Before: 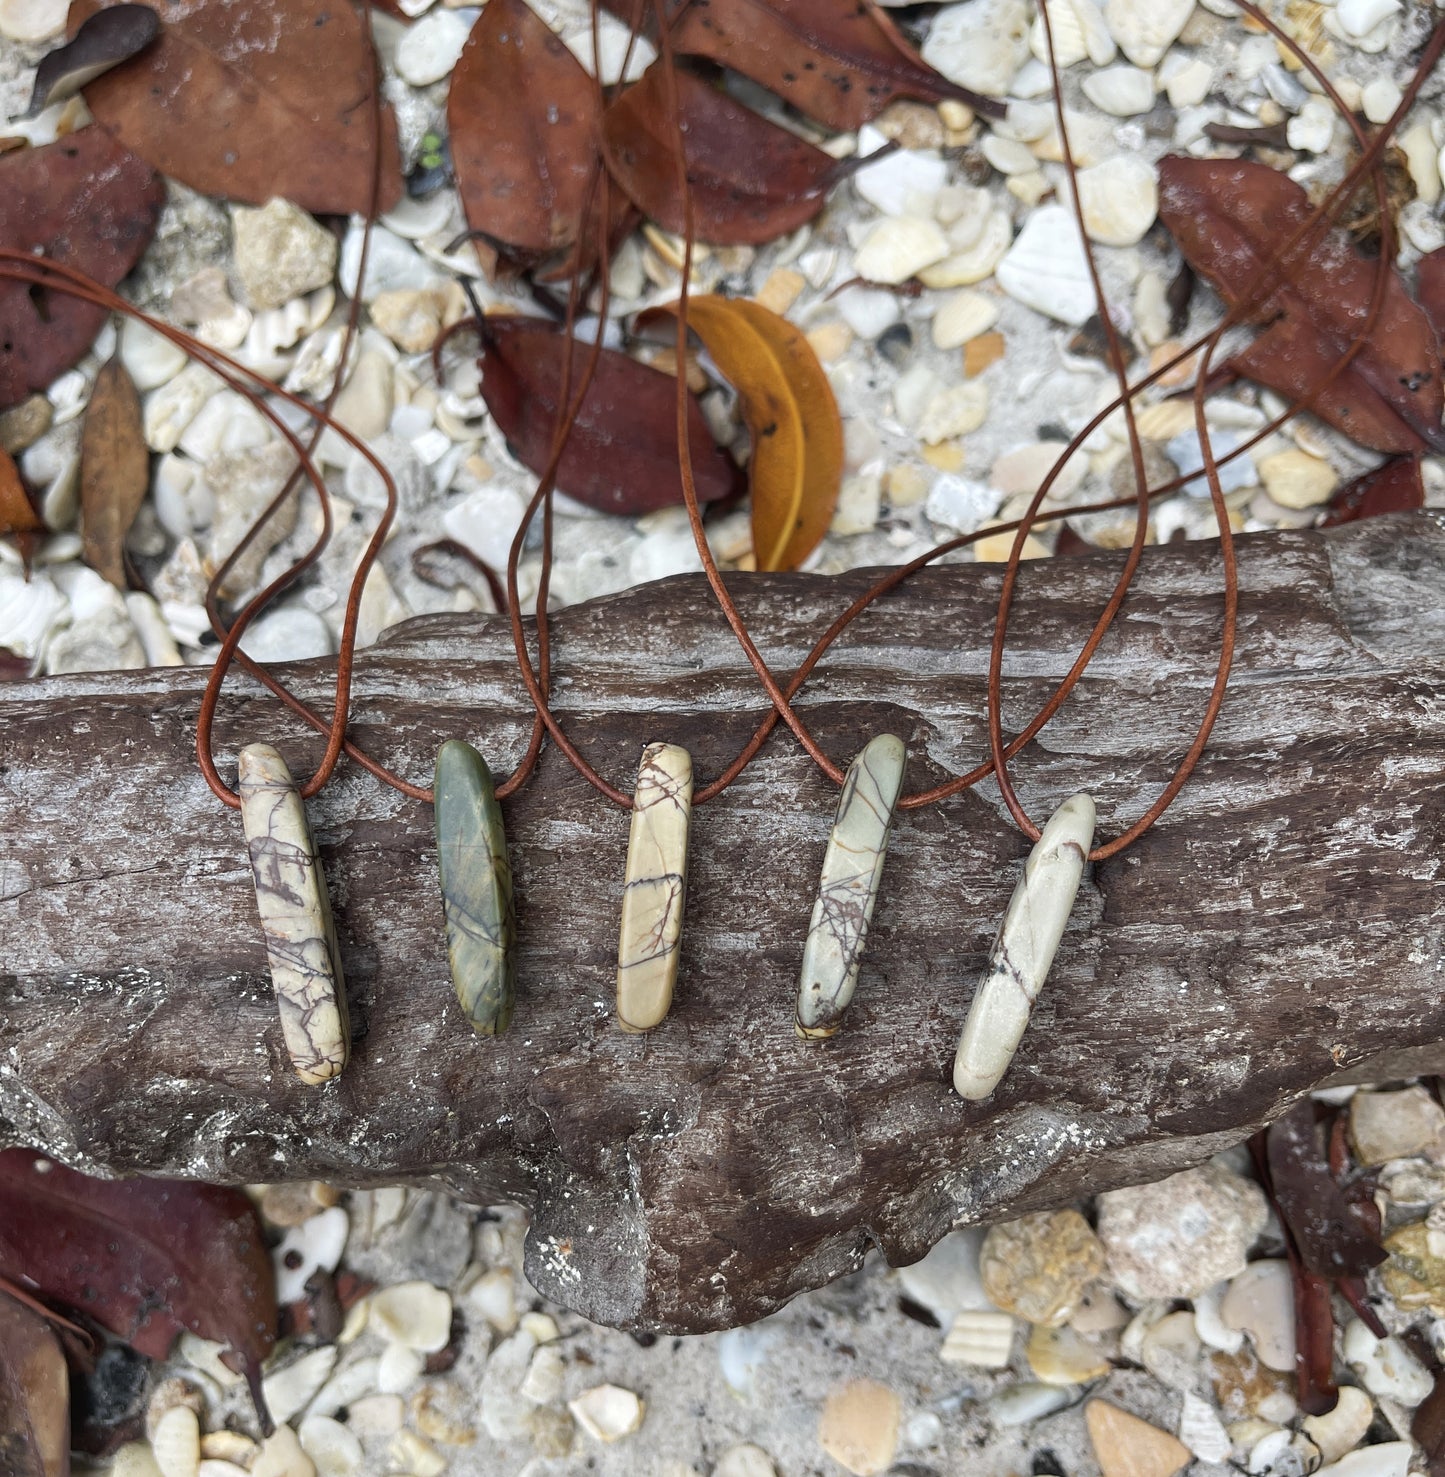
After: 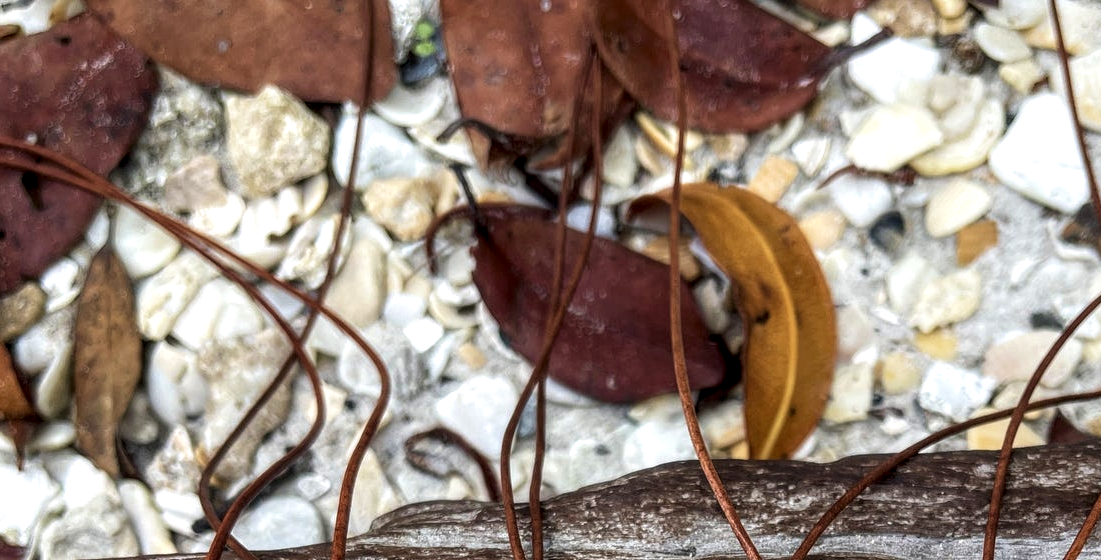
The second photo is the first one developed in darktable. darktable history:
velvia: strength 27.41%
crop: left 0.544%, top 7.642%, right 23.226%, bottom 54.407%
local contrast: detail 160%
